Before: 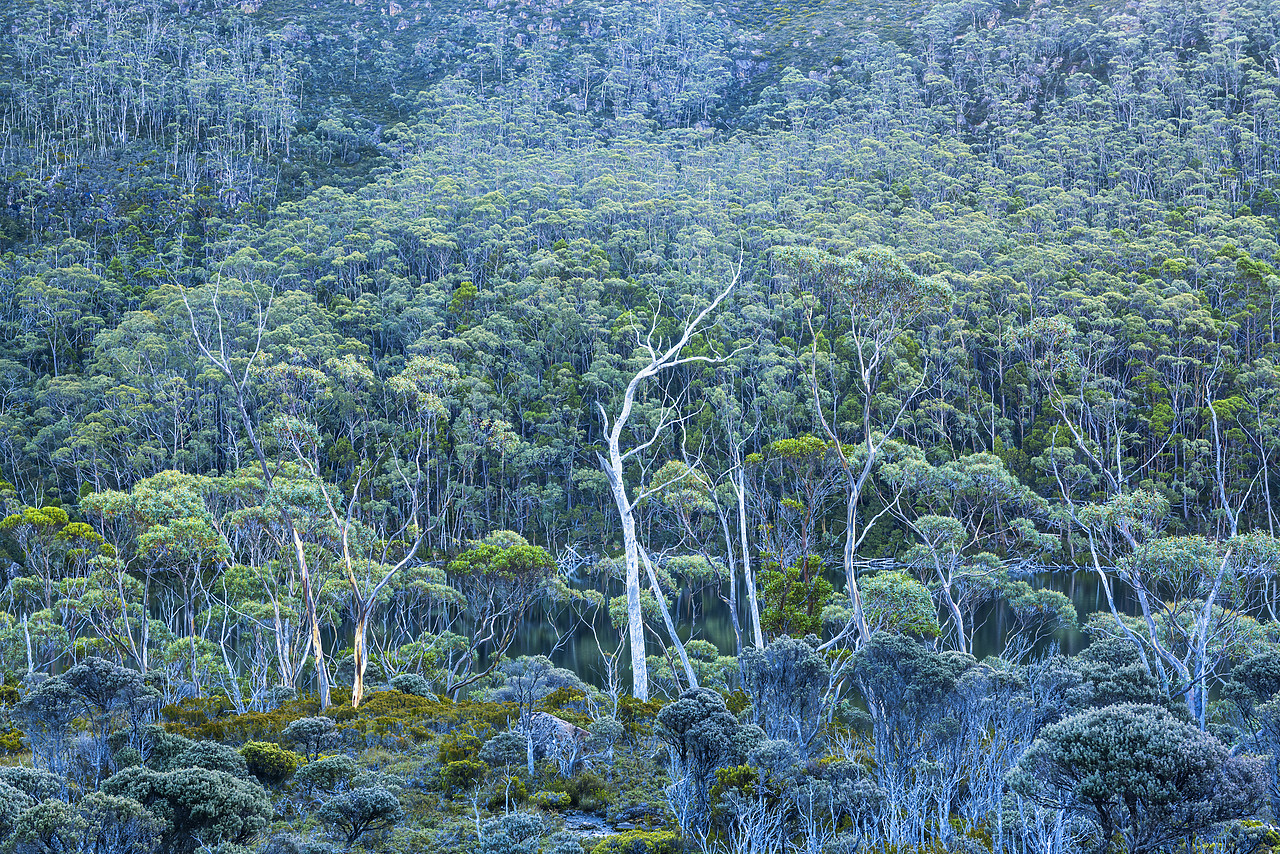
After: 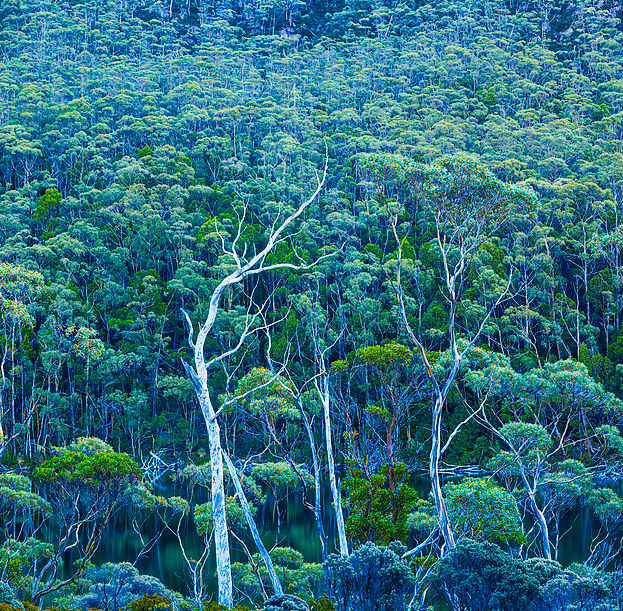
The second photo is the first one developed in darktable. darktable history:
crop: left 32.471%, top 10.954%, right 18.8%, bottom 17.404%
exposure: exposure 0.204 EV, compensate exposure bias true, compensate highlight preservation false
color balance rgb: linear chroma grading › global chroma 15.295%, perceptual saturation grading › global saturation 16.208%, global vibrance 15.793%, saturation formula JzAzBz (2021)
